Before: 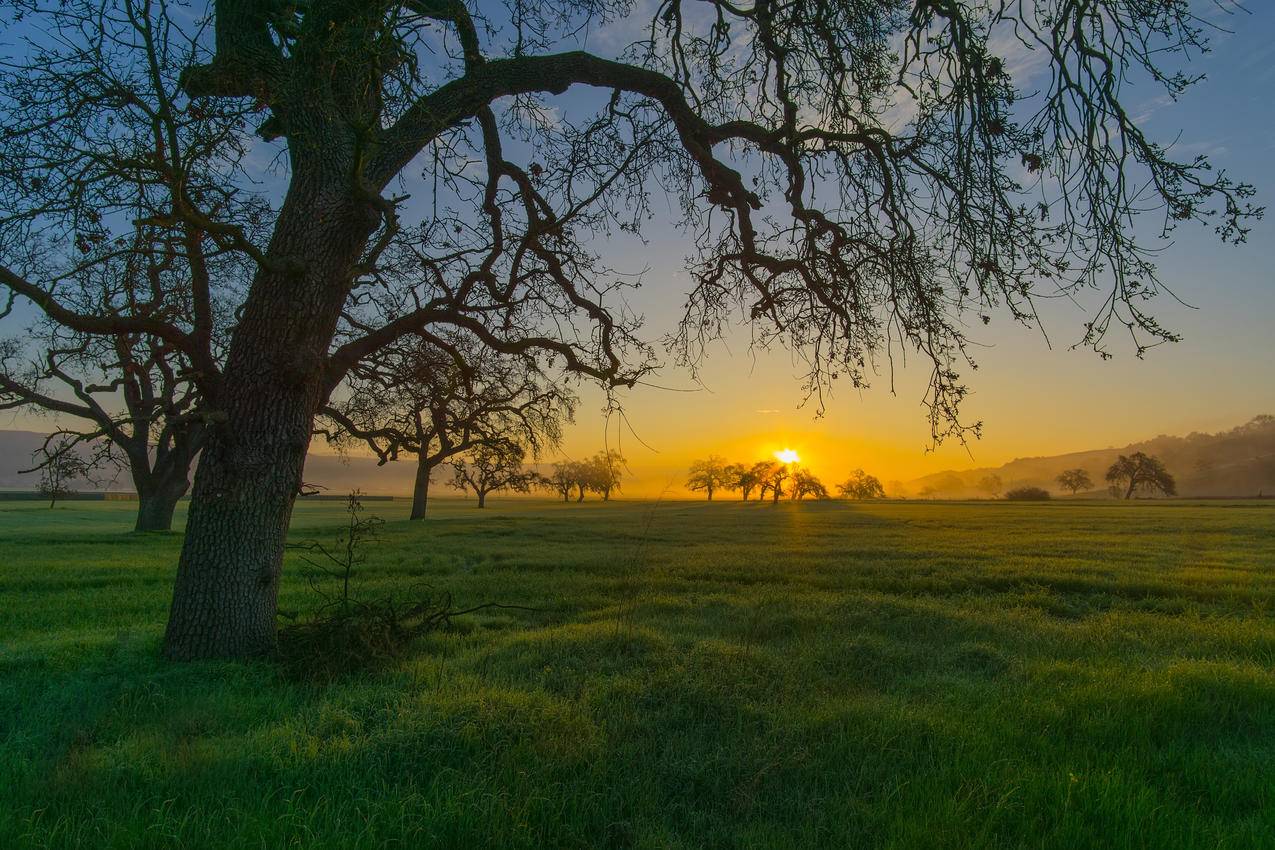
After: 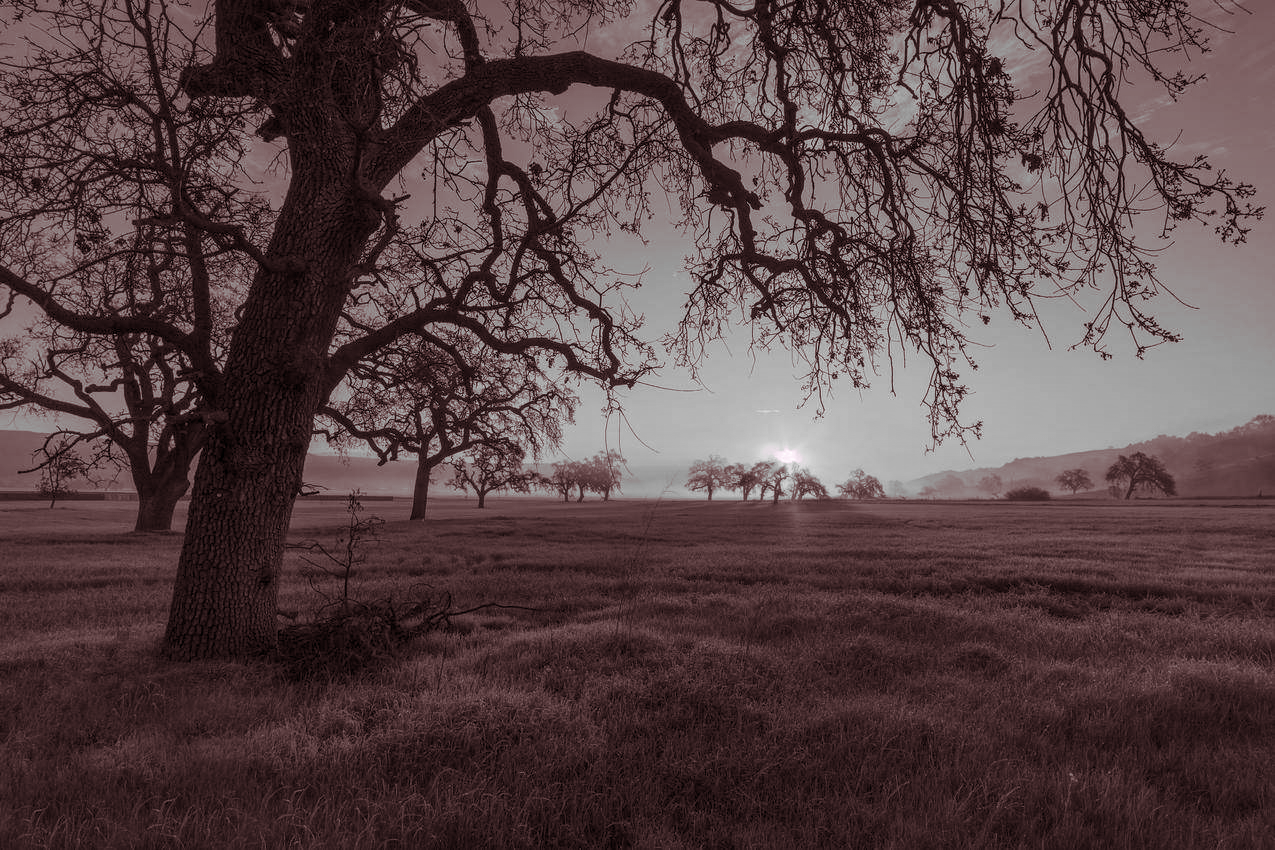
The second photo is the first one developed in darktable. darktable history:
monochrome: on, module defaults
local contrast: on, module defaults
split-toning: highlights › hue 298.8°, highlights › saturation 0.73, compress 41.76%
